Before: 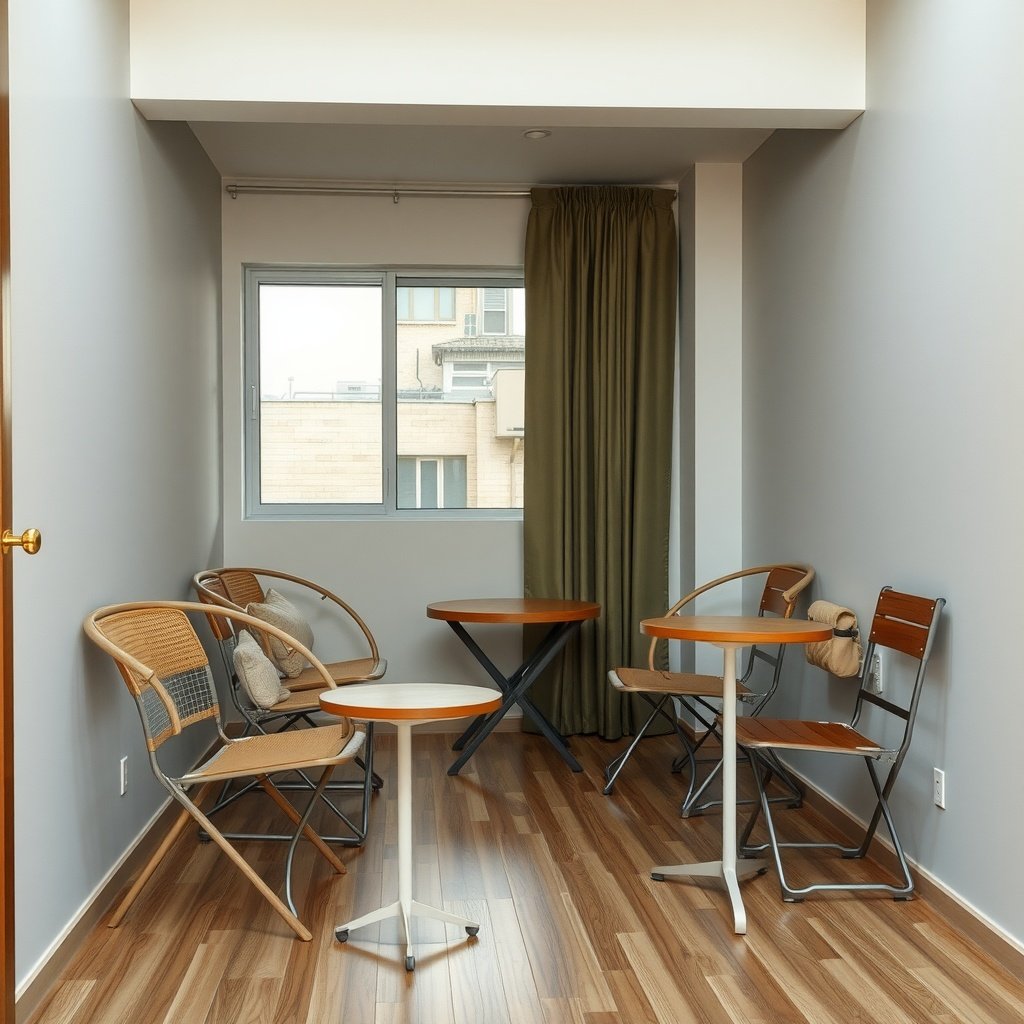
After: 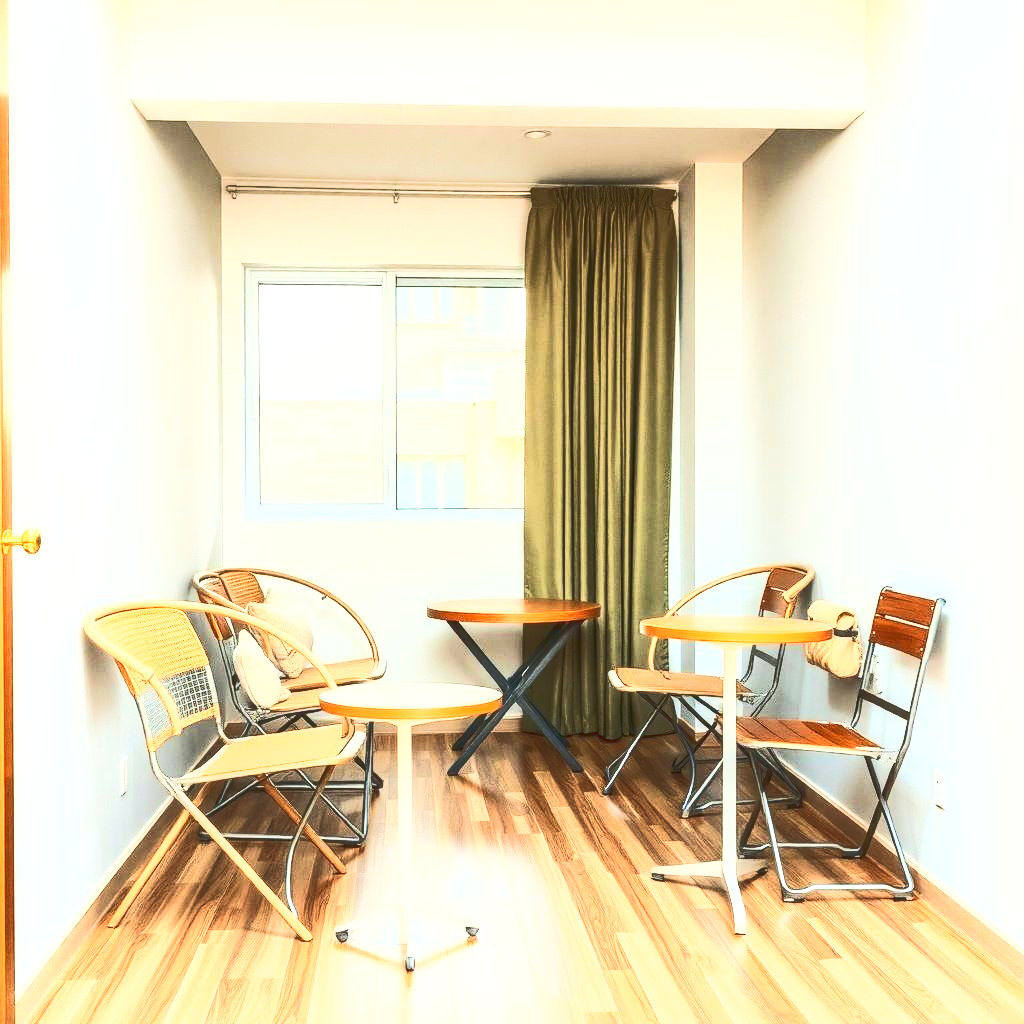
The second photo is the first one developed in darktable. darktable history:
exposure: exposure 1.229 EV, compensate highlight preservation false
velvia: on, module defaults
base curve: curves: ch0 [(0, 0.015) (0.085, 0.116) (0.134, 0.298) (0.19, 0.545) (0.296, 0.764) (0.599, 0.982) (1, 1)]
local contrast: on, module defaults
